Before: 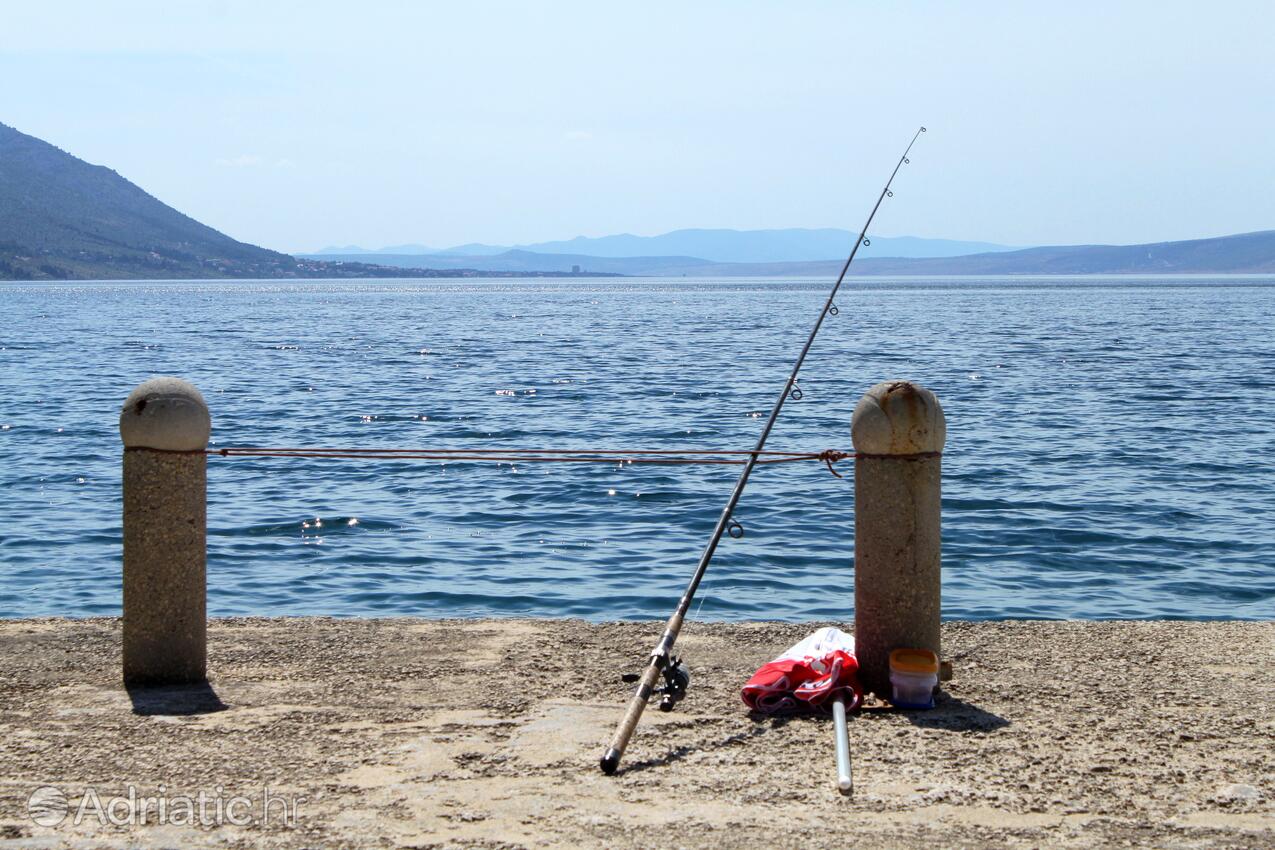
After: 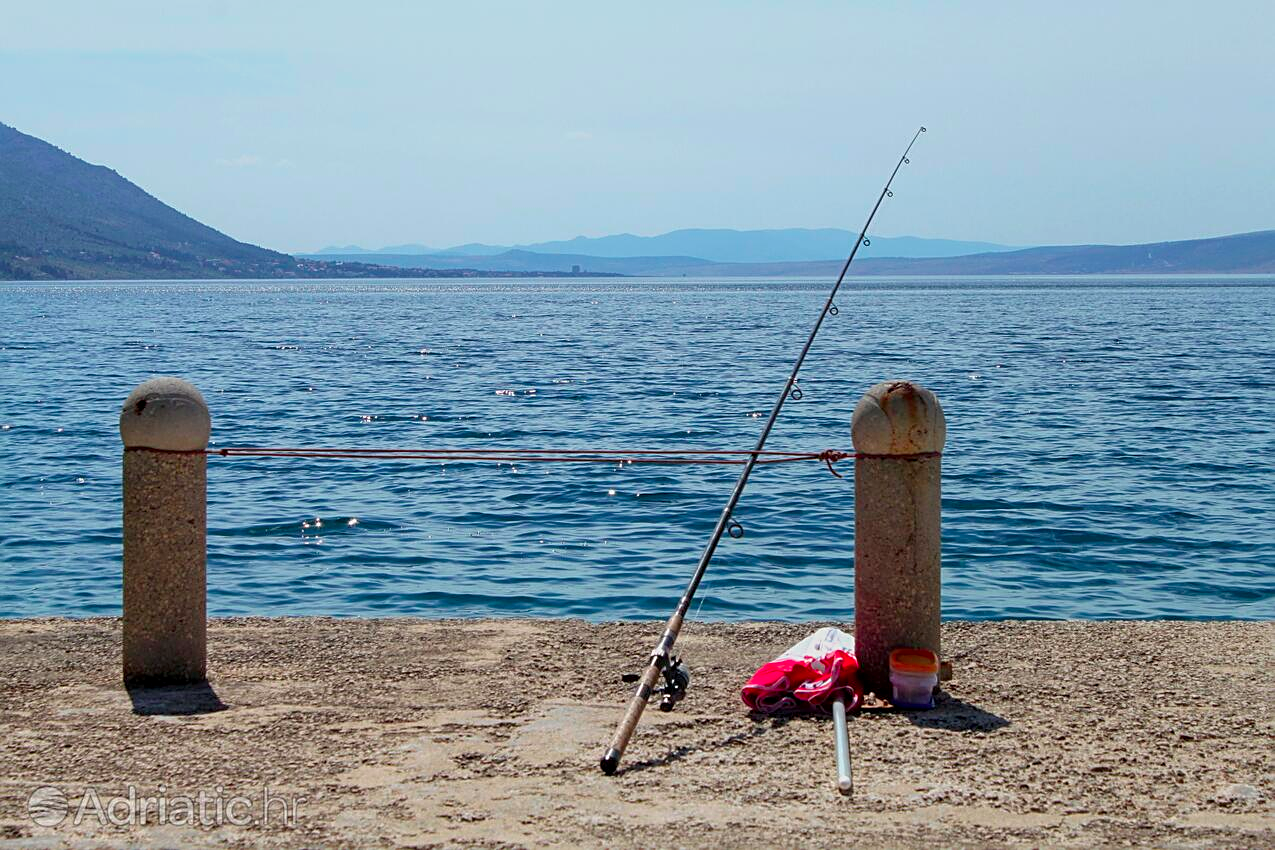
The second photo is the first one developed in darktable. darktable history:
local contrast: highlights 100%, shadows 100%, detail 120%, midtone range 0.2
tone equalizer: -8 EV 0.25 EV, -7 EV 0.417 EV, -6 EV 0.417 EV, -5 EV 0.25 EV, -3 EV -0.25 EV, -2 EV -0.417 EV, -1 EV -0.417 EV, +0 EV -0.25 EV, edges refinement/feathering 500, mask exposure compensation -1.57 EV, preserve details guided filter
color contrast: green-magenta contrast 1.73, blue-yellow contrast 1.15
sharpen: on, module defaults
